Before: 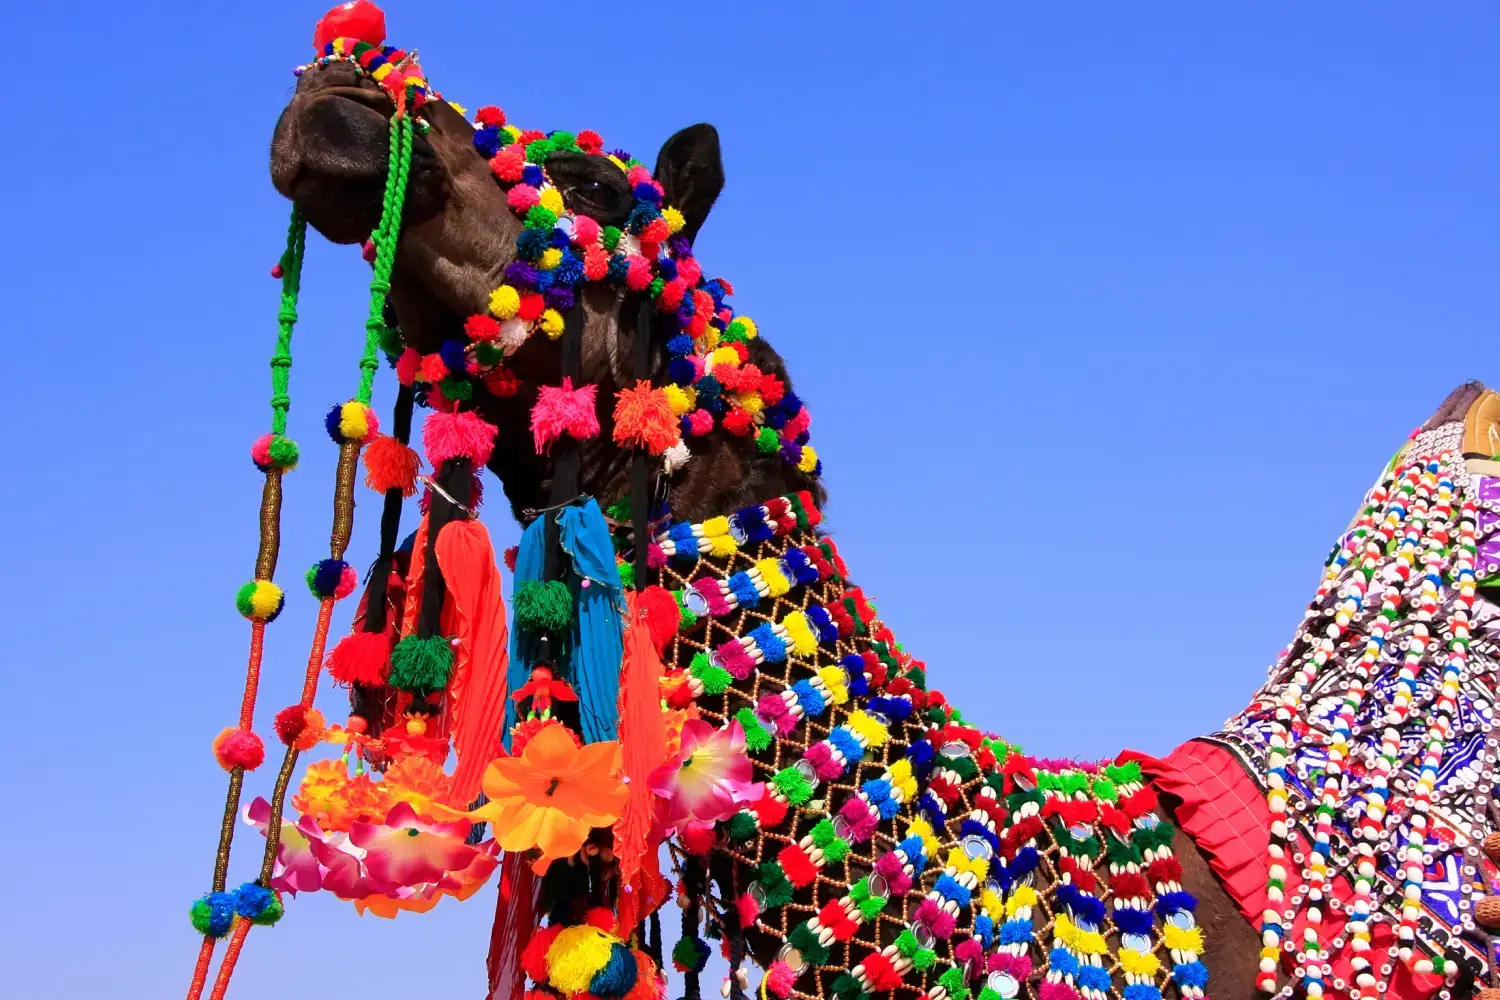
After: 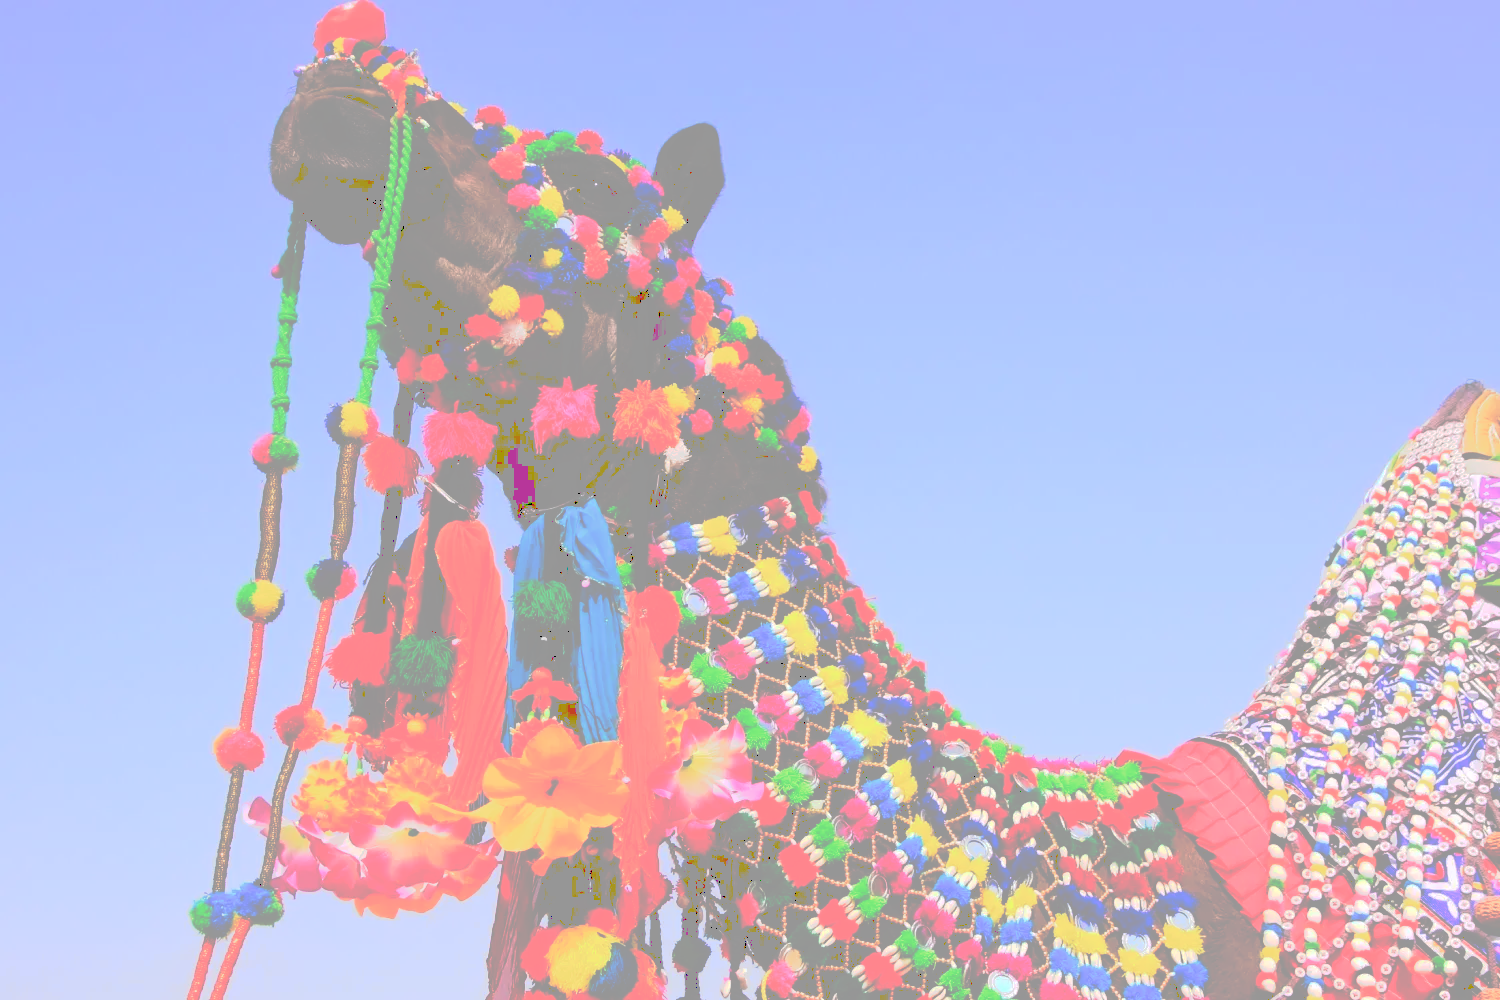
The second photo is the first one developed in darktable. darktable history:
tone curve: curves: ch0 [(0, 0) (0.003, 0.449) (0.011, 0.449) (0.025, 0.449) (0.044, 0.45) (0.069, 0.453) (0.1, 0.453) (0.136, 0.455) (0.177, 0.458) (0.224, 0.462) (0.277, 0.47) (0.335, 0.491) (0.399, 0.522) (0.468, 0.561) (0.543, 0.619) (0.623, 0.69) (0.709, 0.756) (0.801, 0.802) (0.898, 0.825) (1, 1)], preserve colors none
global tonemap: drago (0.7, 100)
